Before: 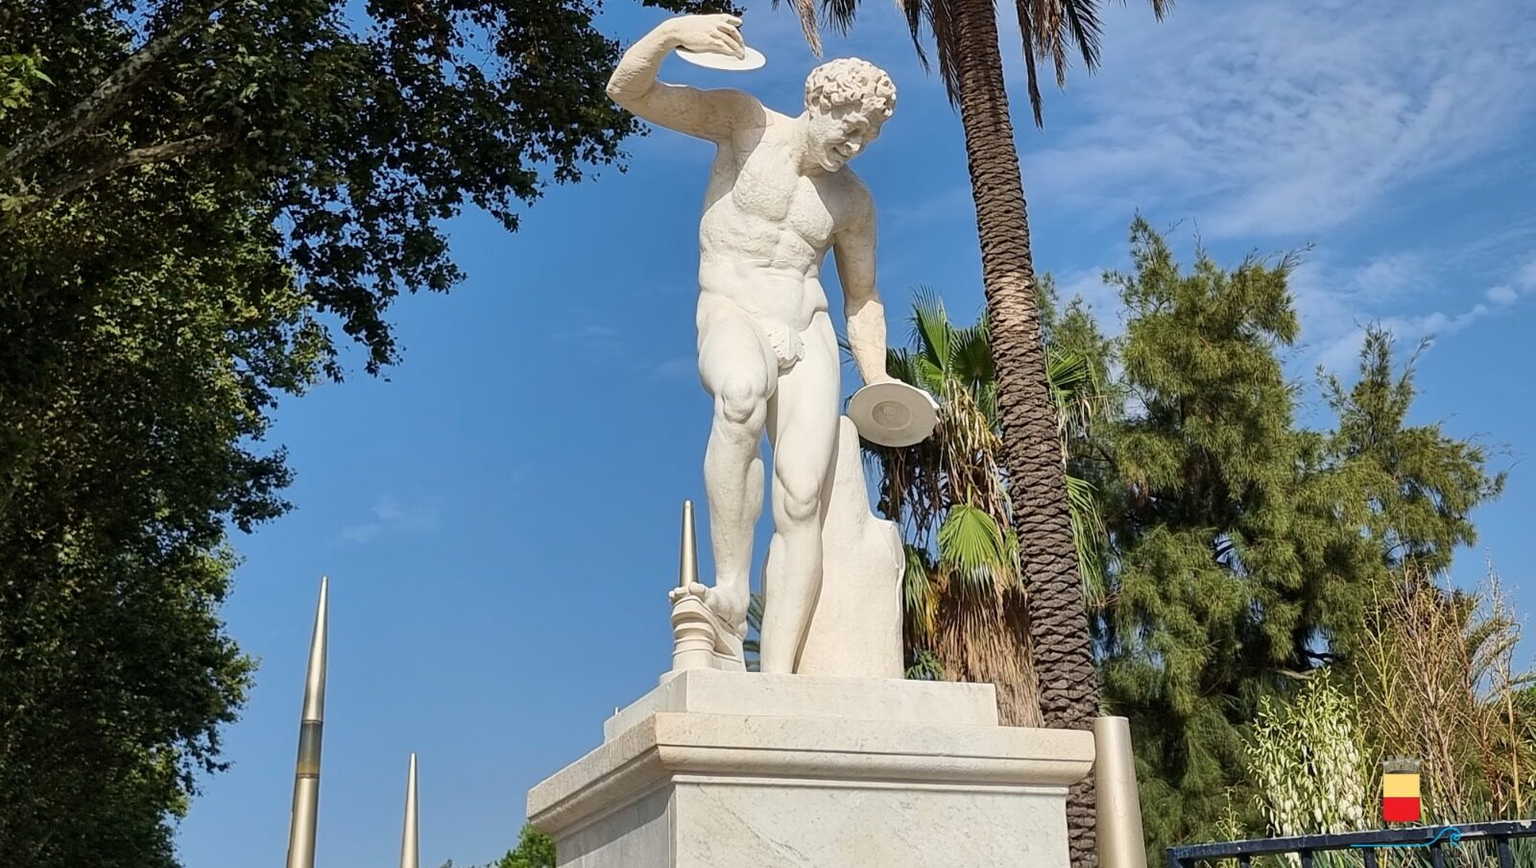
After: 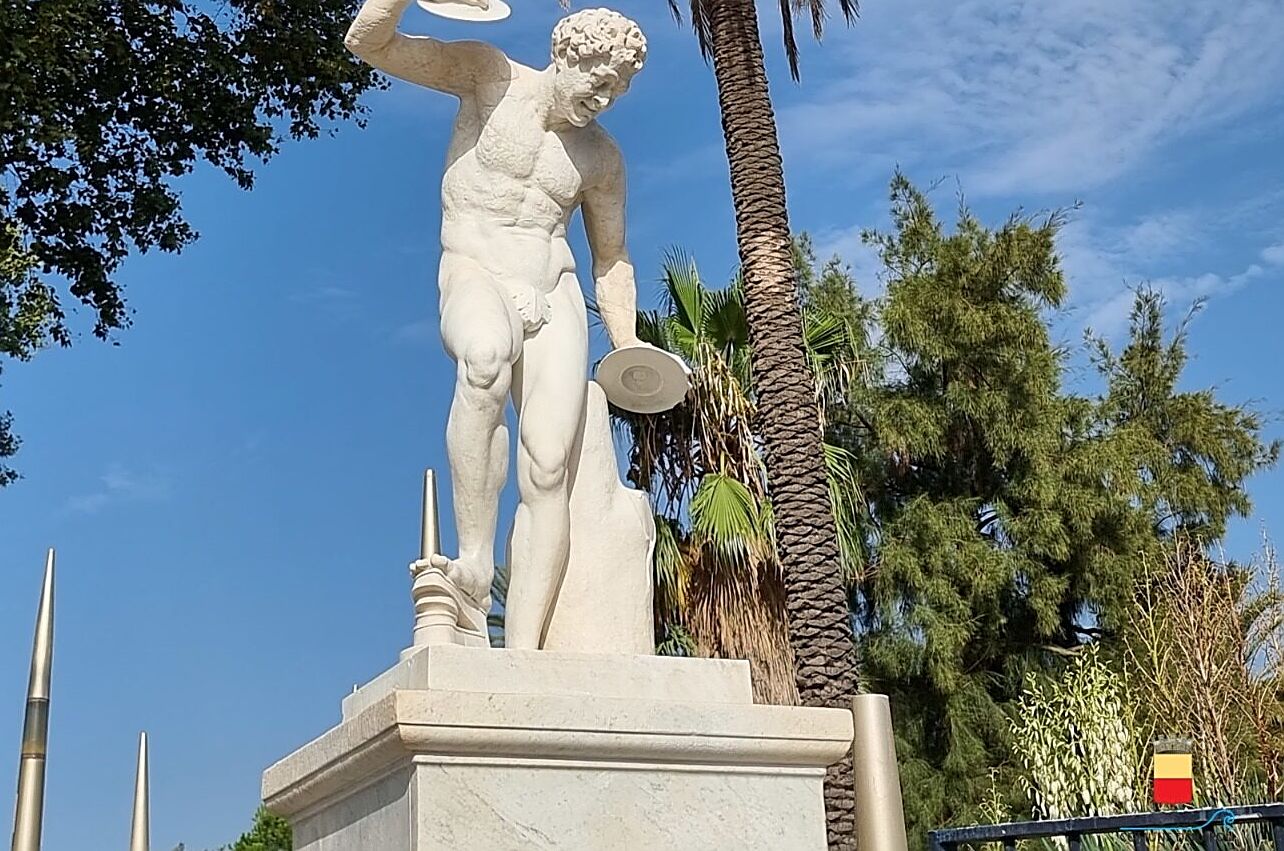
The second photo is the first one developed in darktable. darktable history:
crop and rotate: left 17.959%, top 5.771%, right 1.742%
sharpen: amount 0.575
